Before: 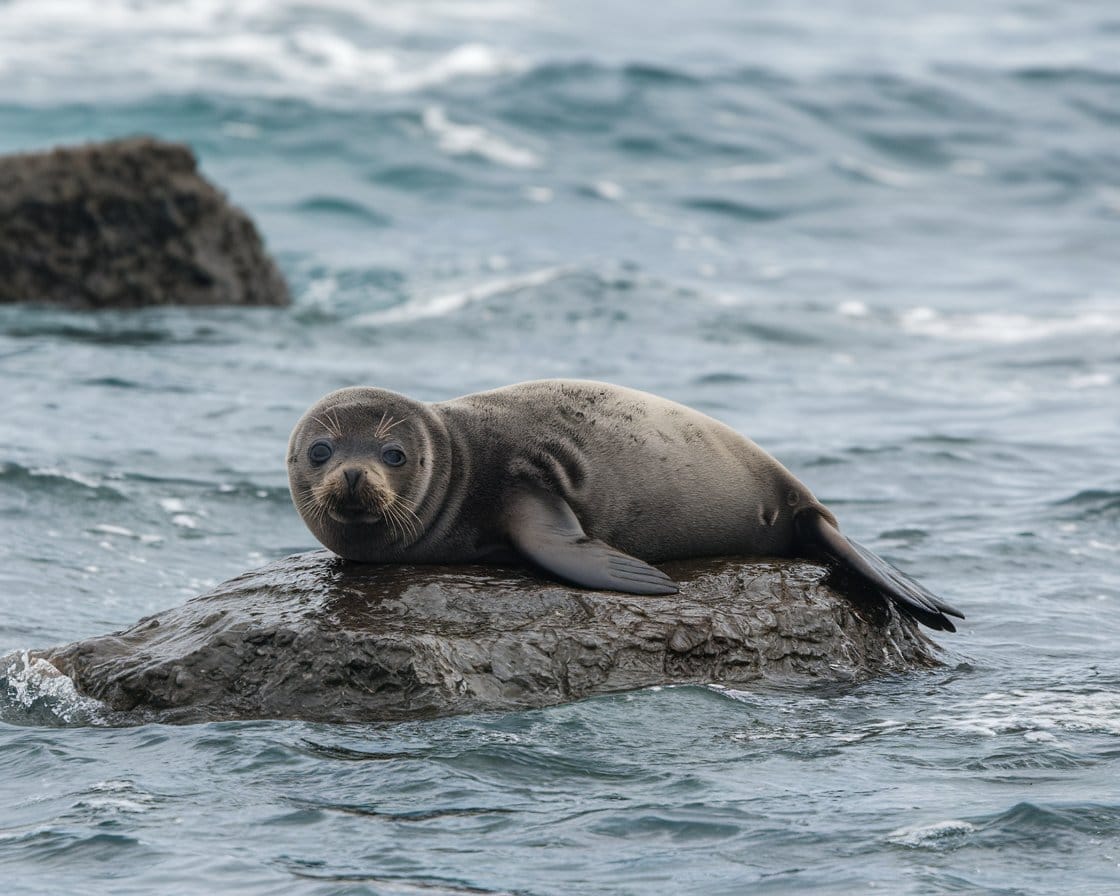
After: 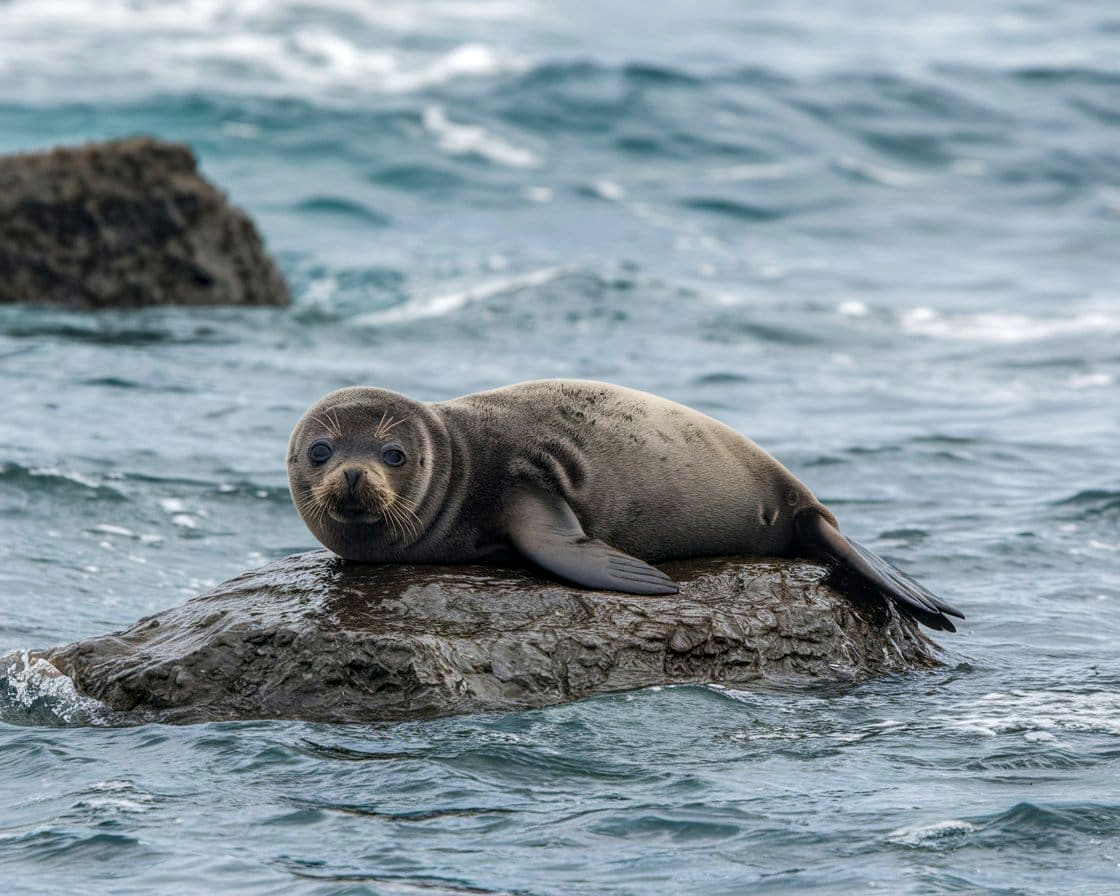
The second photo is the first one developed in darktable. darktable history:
local contrast: on, module defaults
velvia: on, module defaults
